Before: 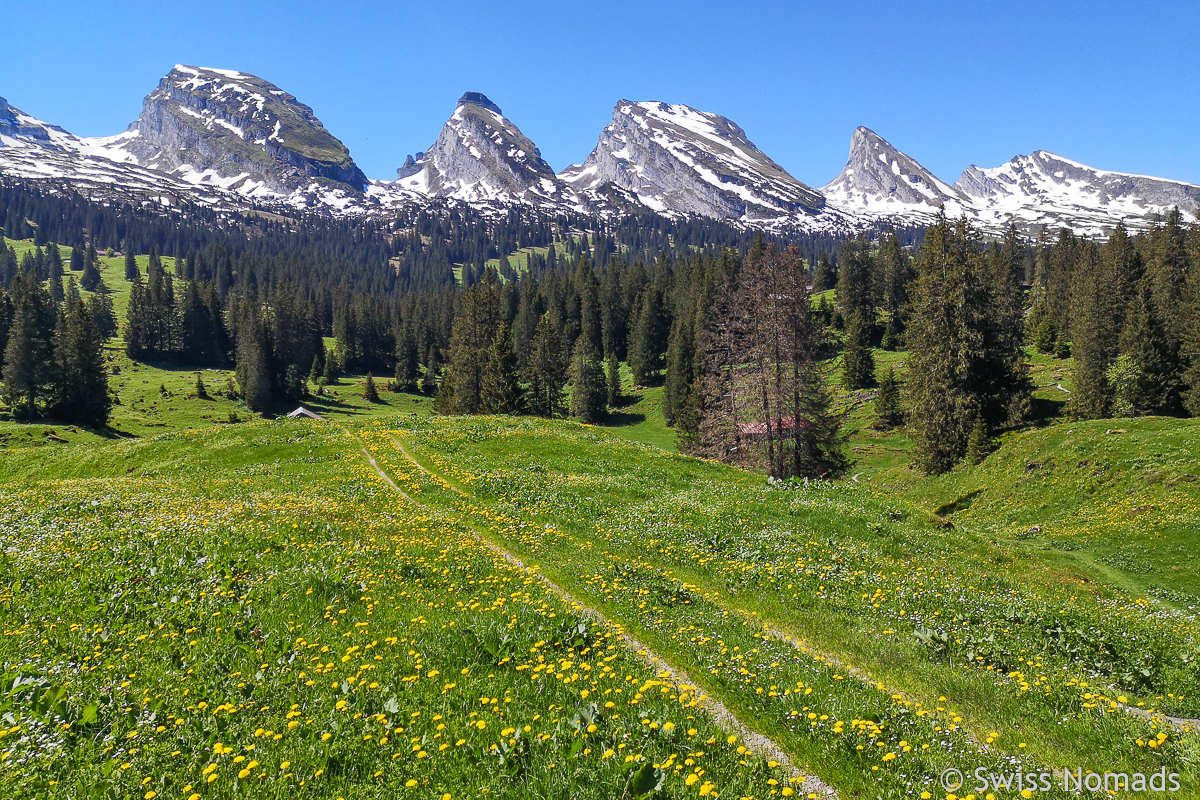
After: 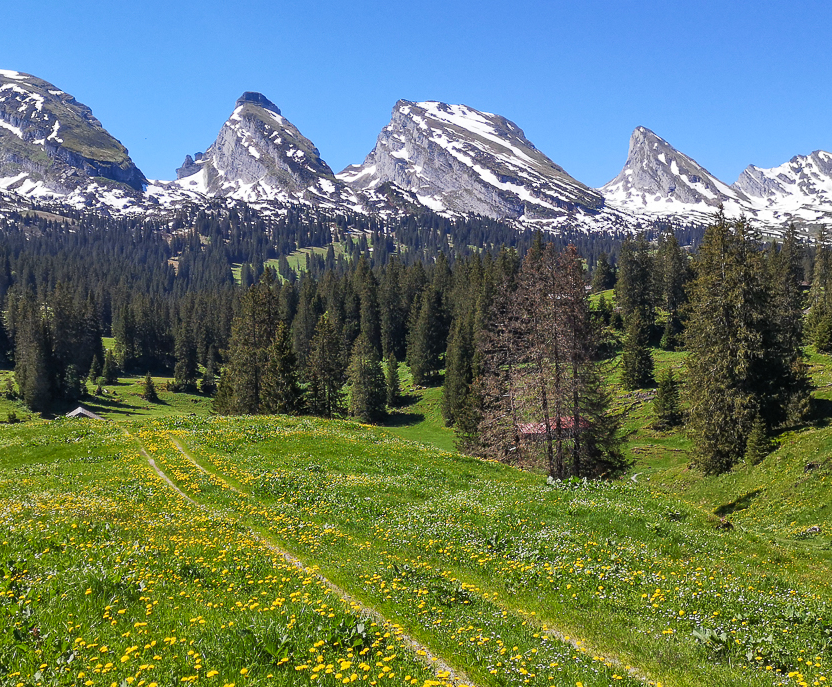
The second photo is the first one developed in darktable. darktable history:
crop: left 18.491%, right 12.167%, bottom 14.115%
